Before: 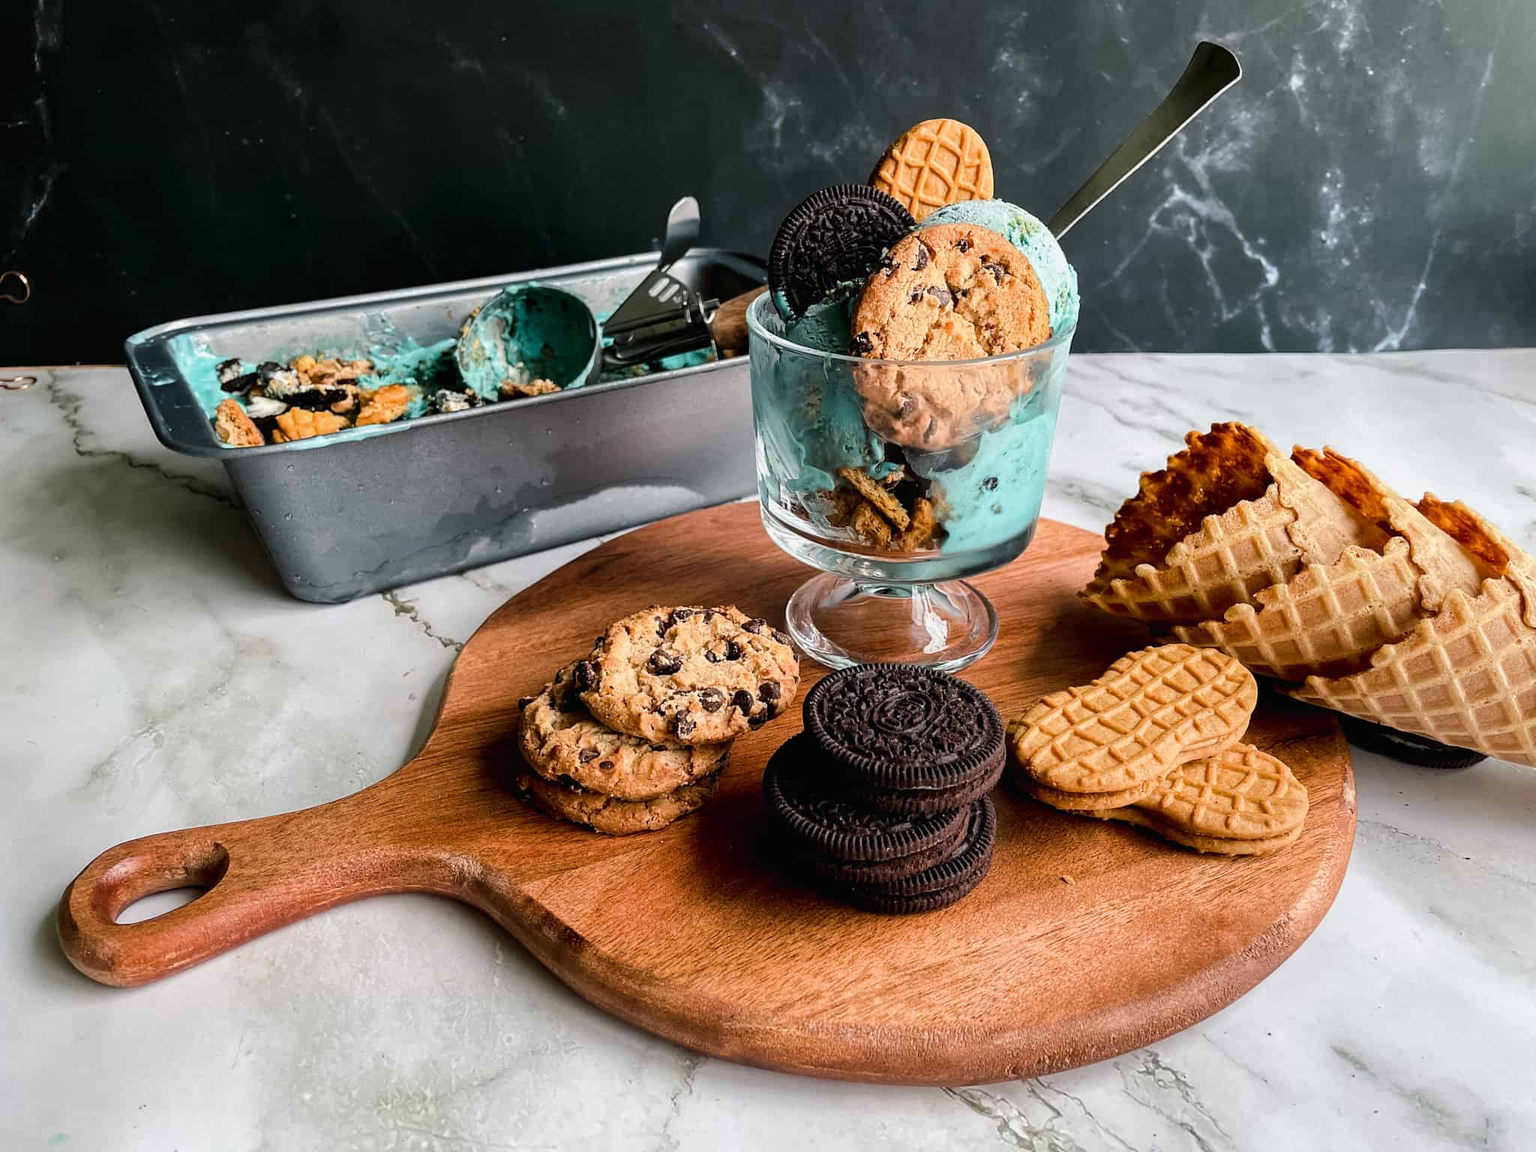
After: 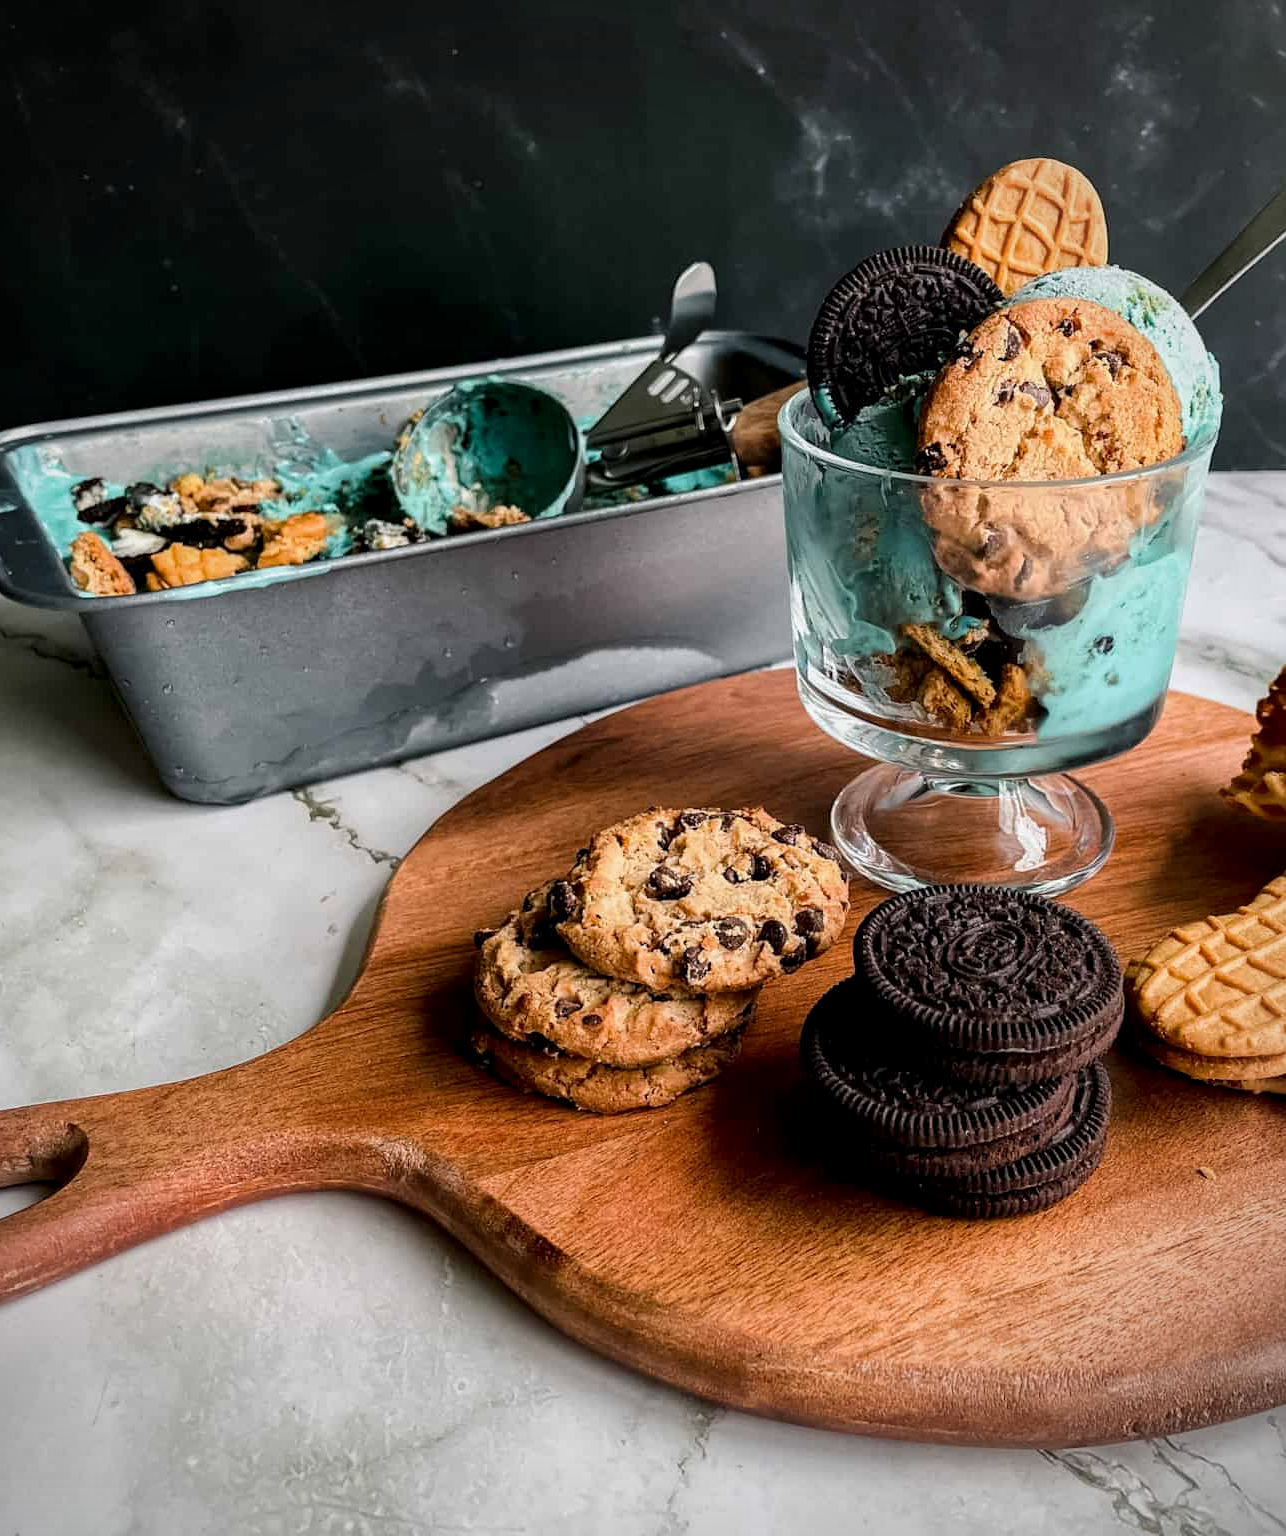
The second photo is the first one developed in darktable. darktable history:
vignetting: fall-off start 79.88%
crop: left 10.644%, right 26.528%
local contrast: highlights 61%, shadows 106%, detail 107%, midtone range 0.529
